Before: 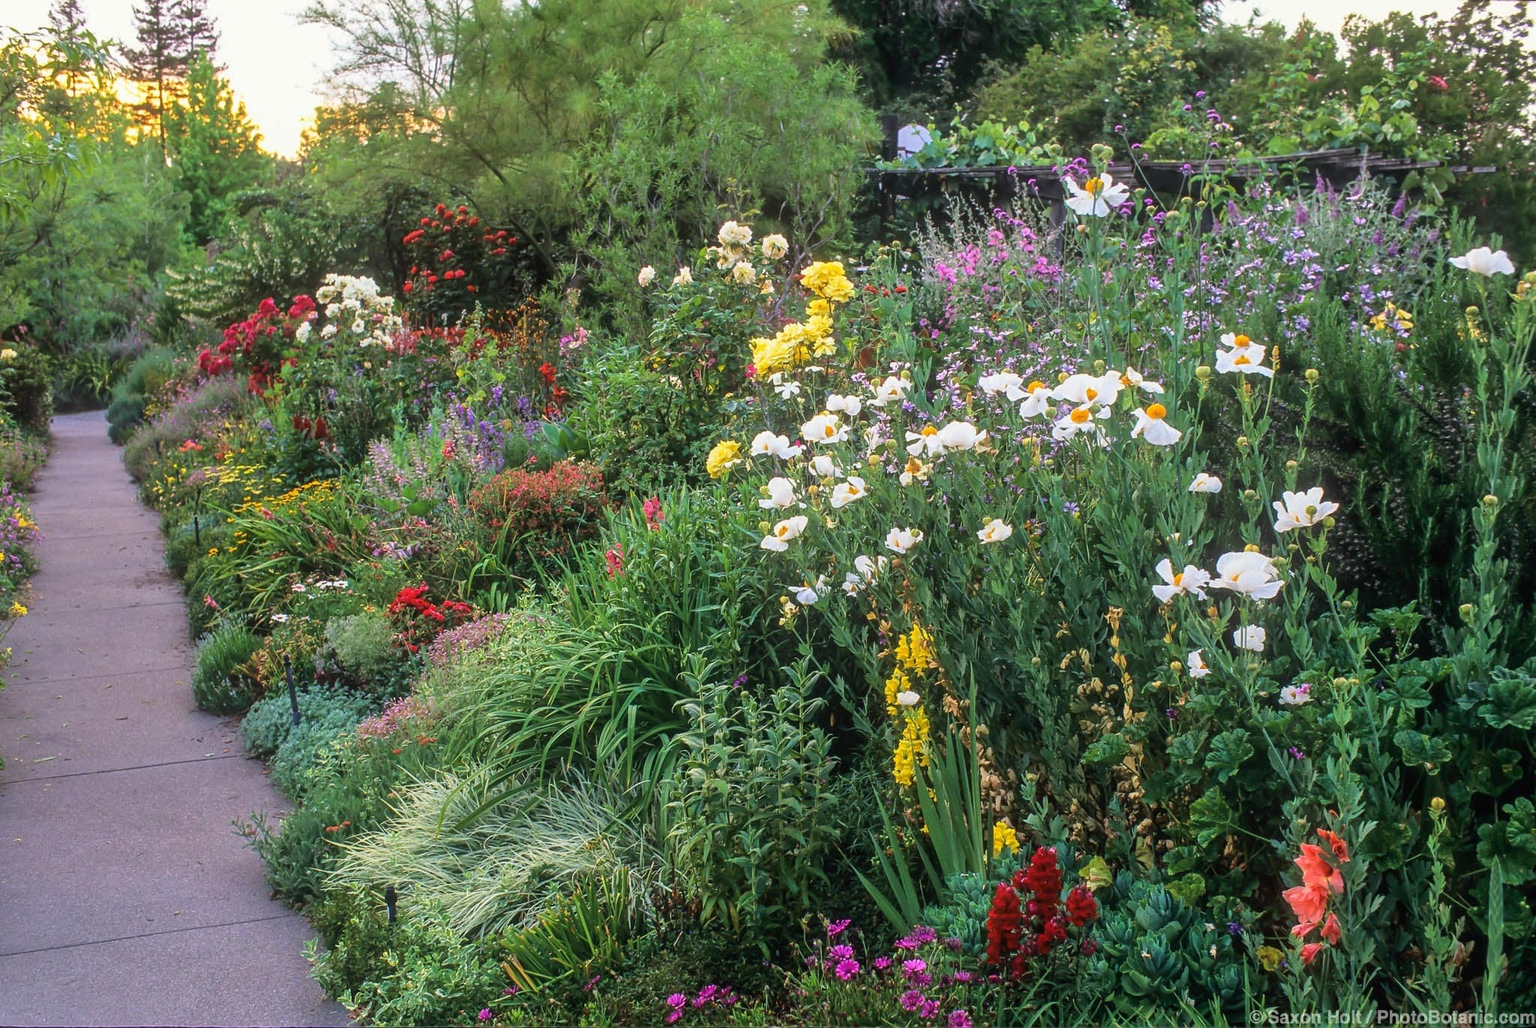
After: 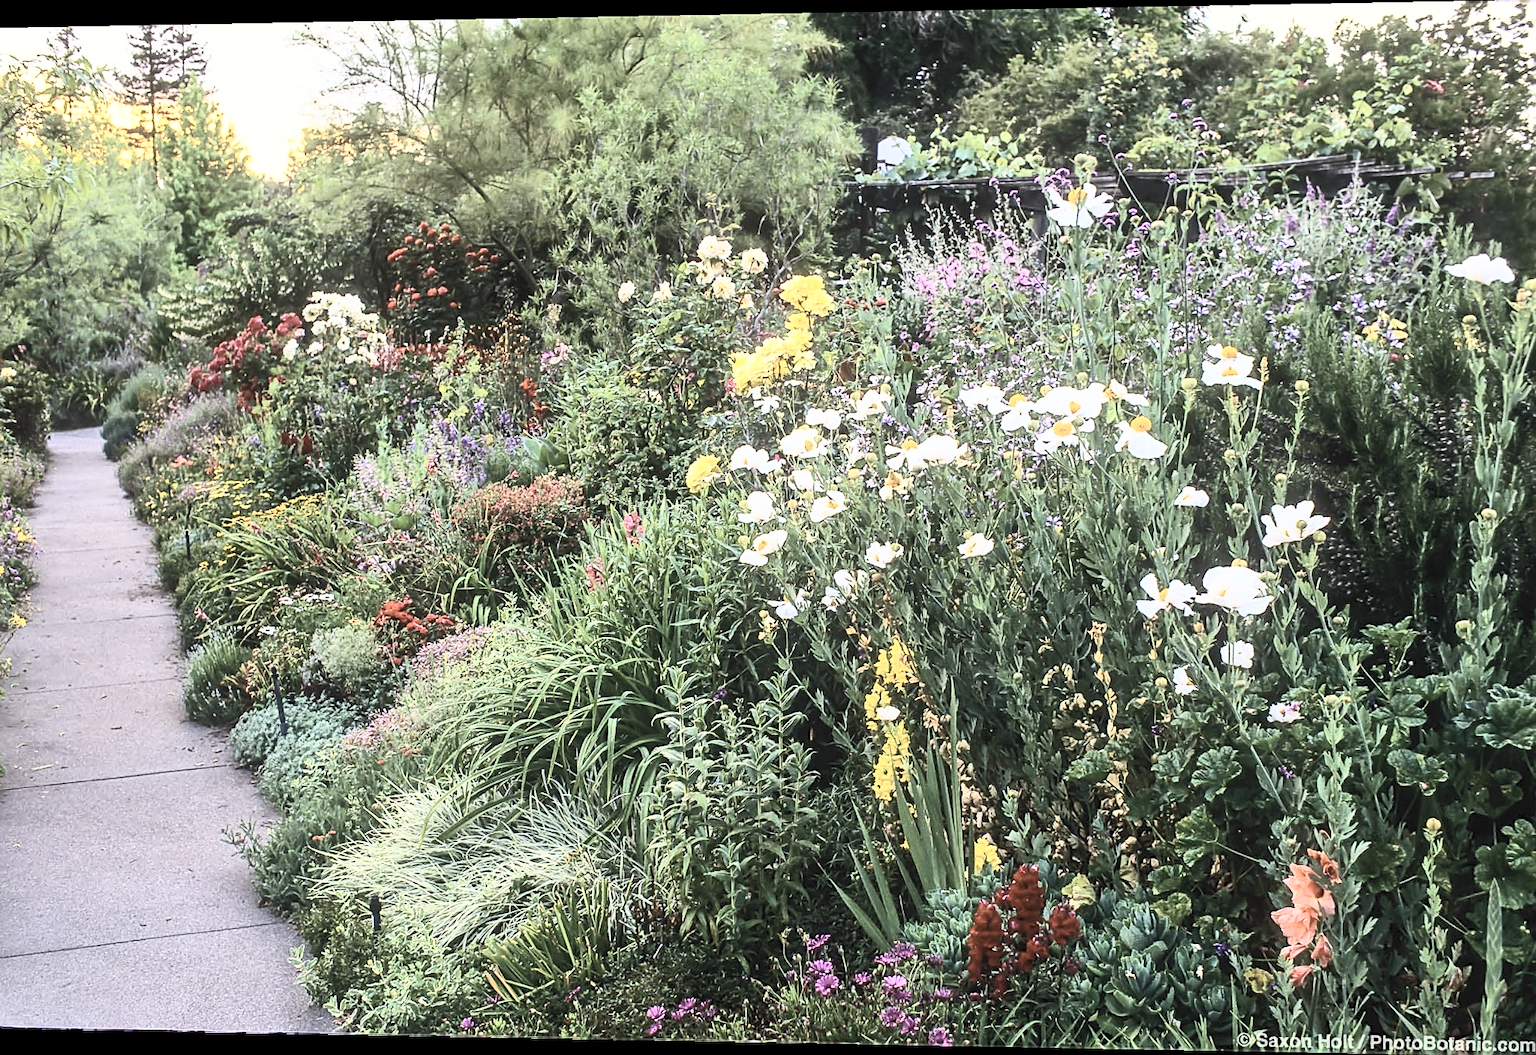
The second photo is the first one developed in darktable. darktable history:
shadows and highlights: radius 125.46, shadows 21.19, highlights -21.19, low approximation 0.01
sharpen: on, module defaults
color contrast: green-magenta contrast 0.81
rotate and perspective: lens shift (horizontal) -0.055, automatic cropping off
tone equalizer: on, module defaults
contrast brightness saturation: contrast 0.57, brightness 0.57, saturation -0.34
